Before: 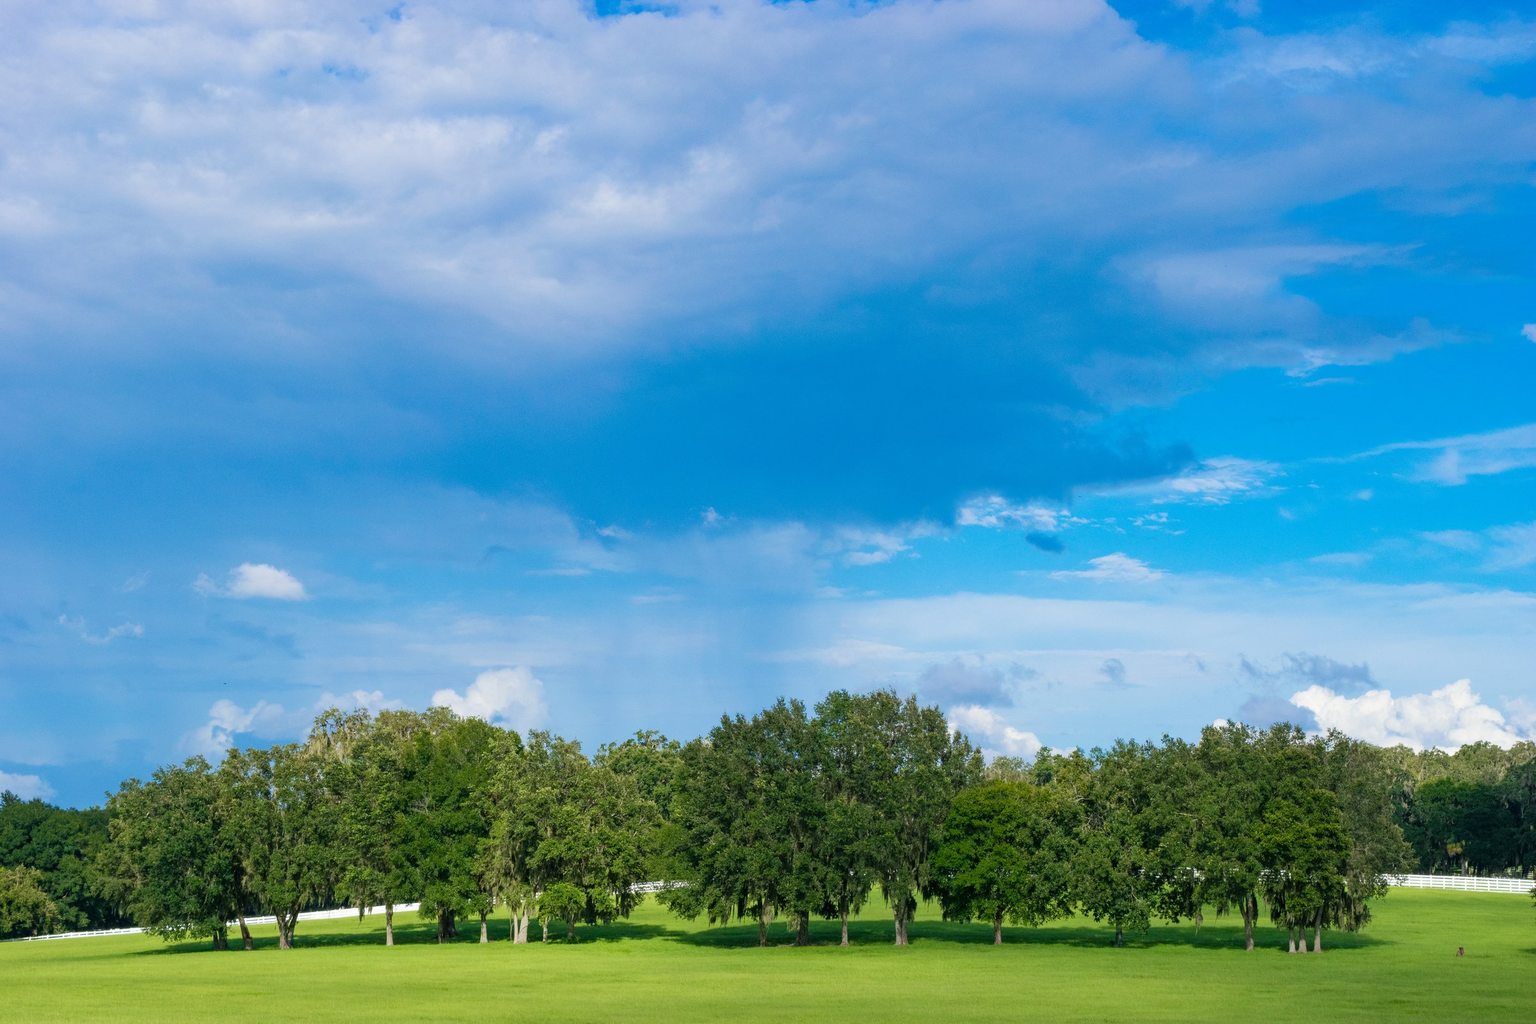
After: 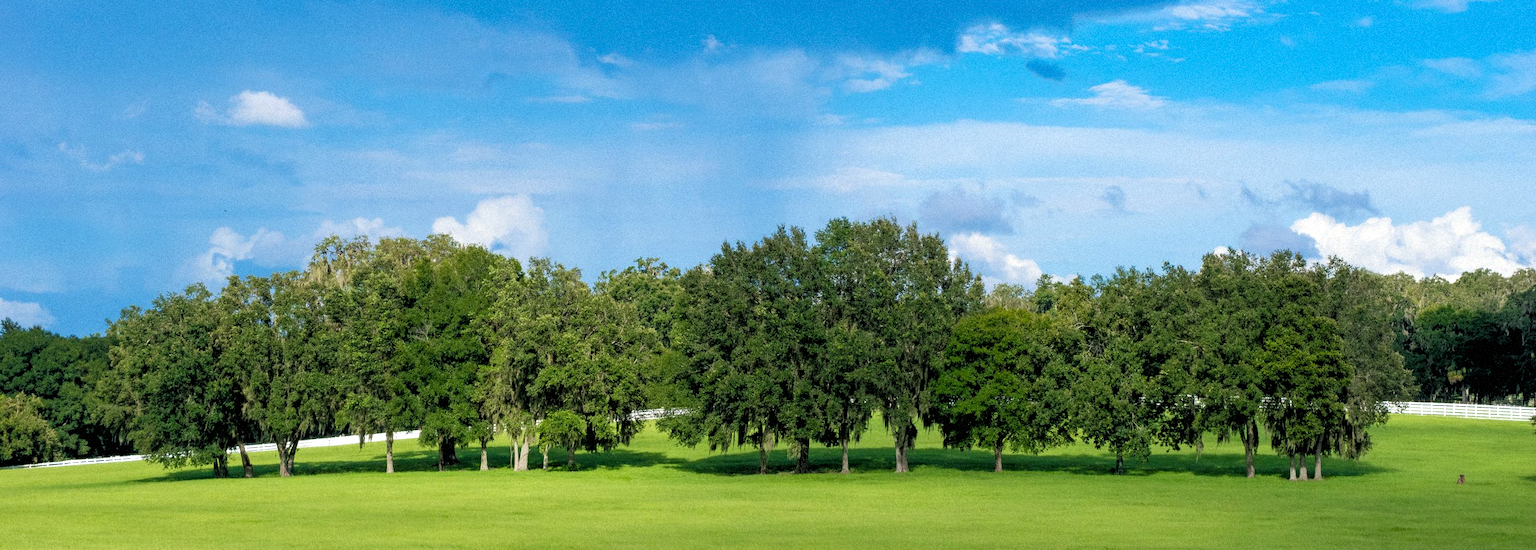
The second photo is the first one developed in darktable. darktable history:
grain: mid-tones bias 0%
rgb levels: levels [[0.013, 0.434, 0.89], [0, 0.5, 1], [0, 0.5, 1]]
base curve: curves: ch0 [(0, 0) (0.303, 0.277) (1, 1)]
crop and rotate: top 46.237%
